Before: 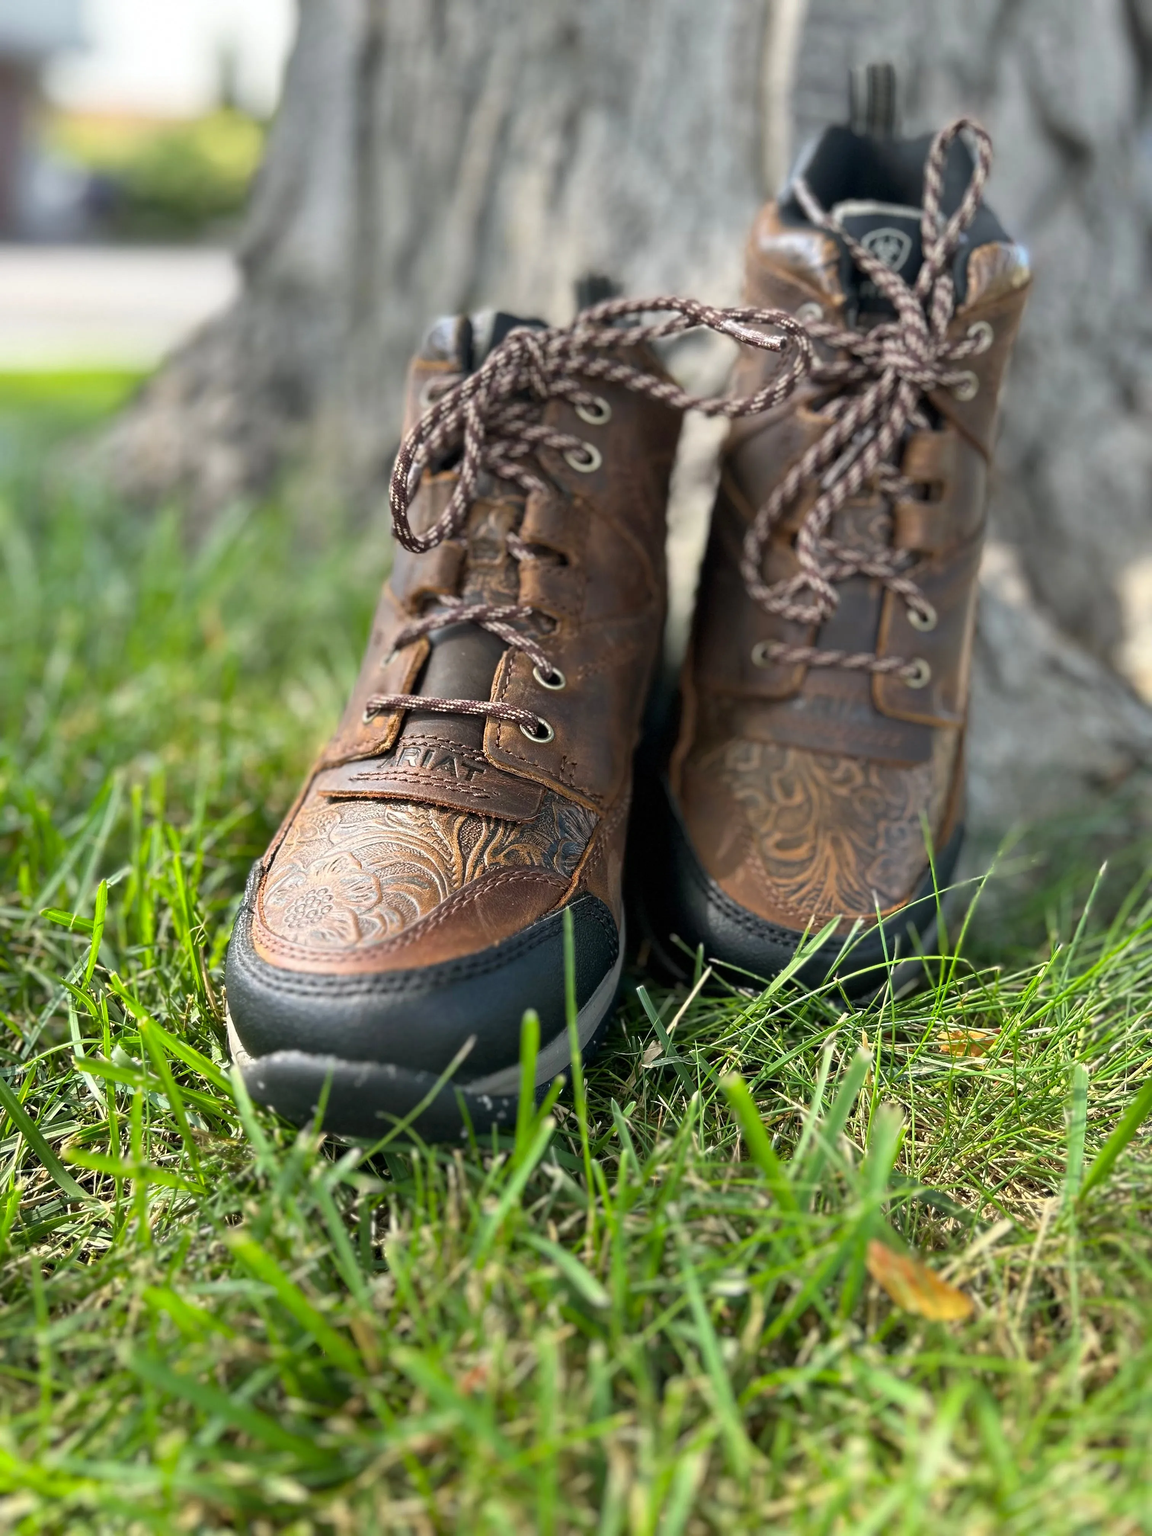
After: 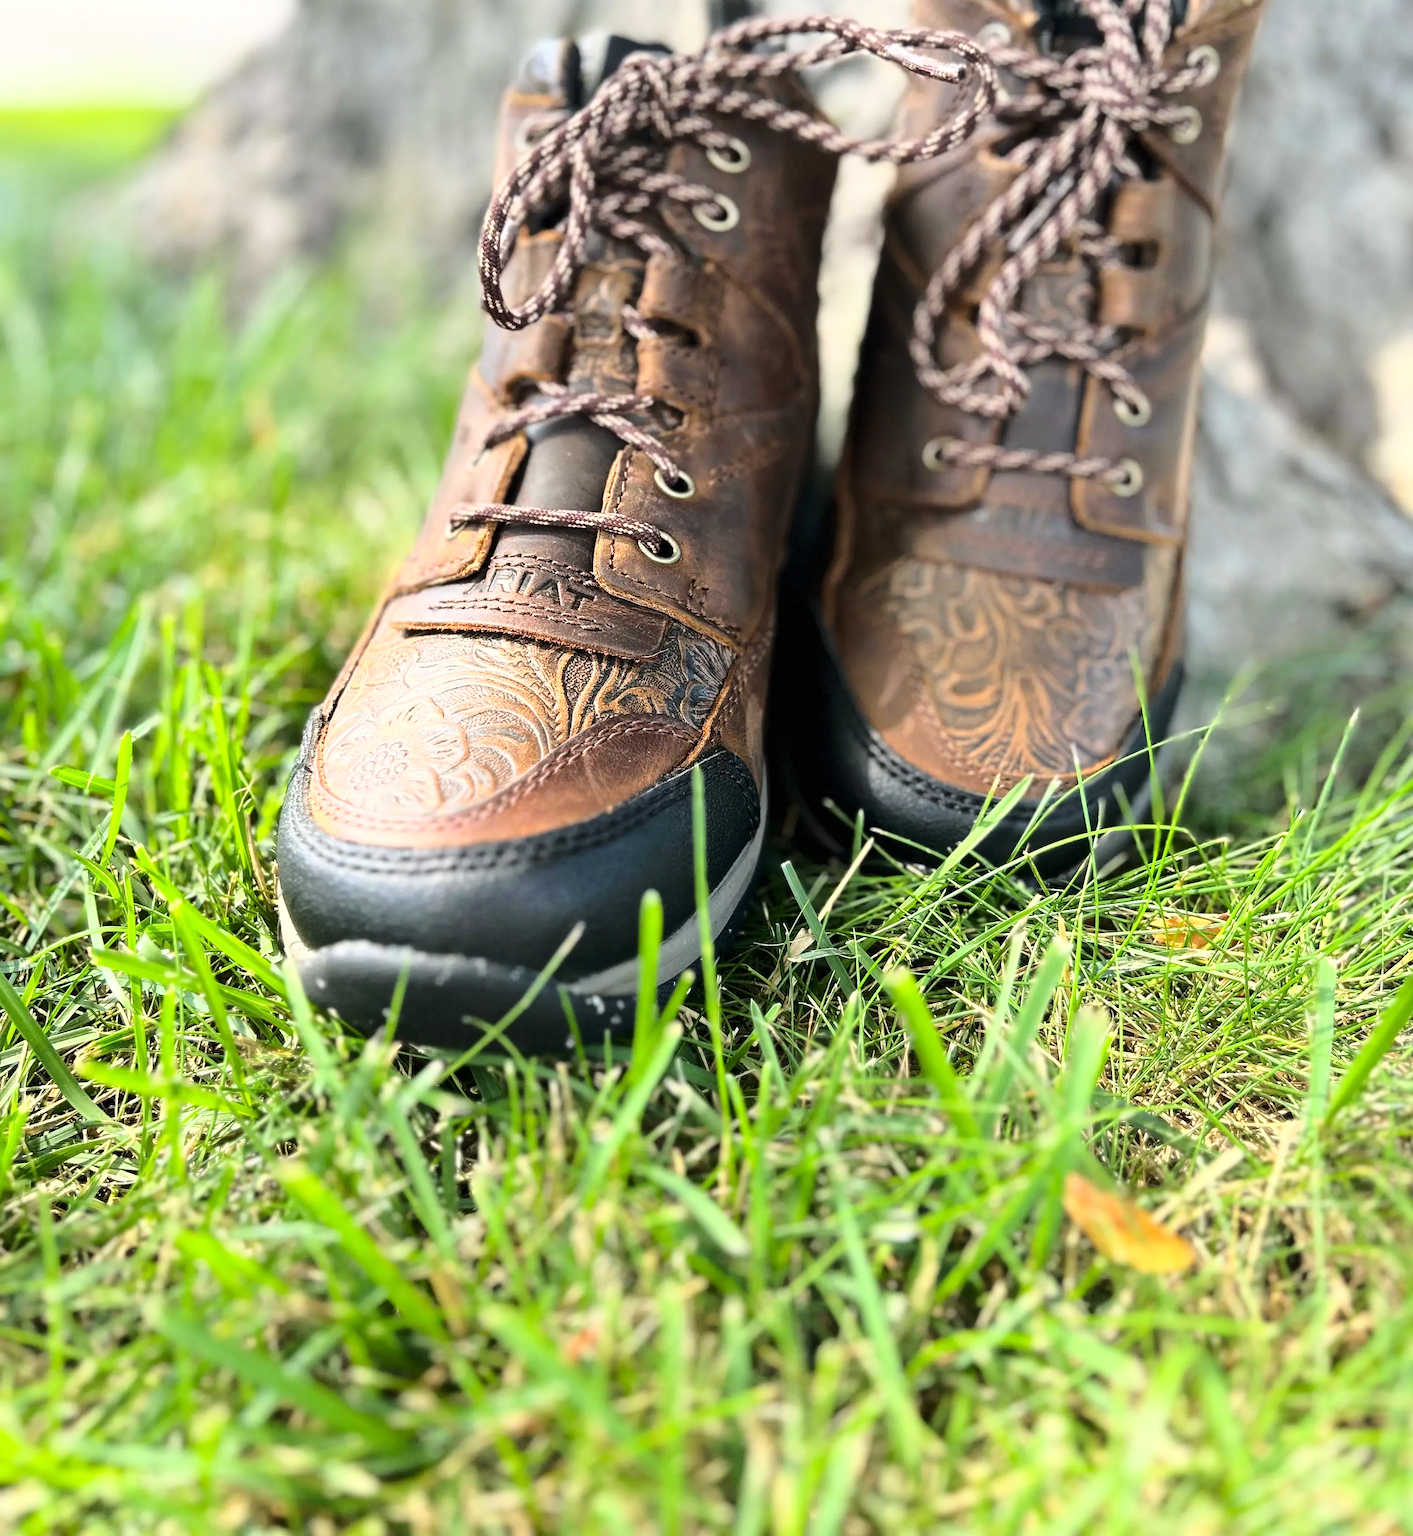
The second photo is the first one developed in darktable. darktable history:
crop and rotate: top 18.507%
base curve: curves: ch0 [(0, 0) (0.032, 0.037) (0.105, 0.228) (0.435, 0.76) (0.856, 0.983) (1, 1)]
